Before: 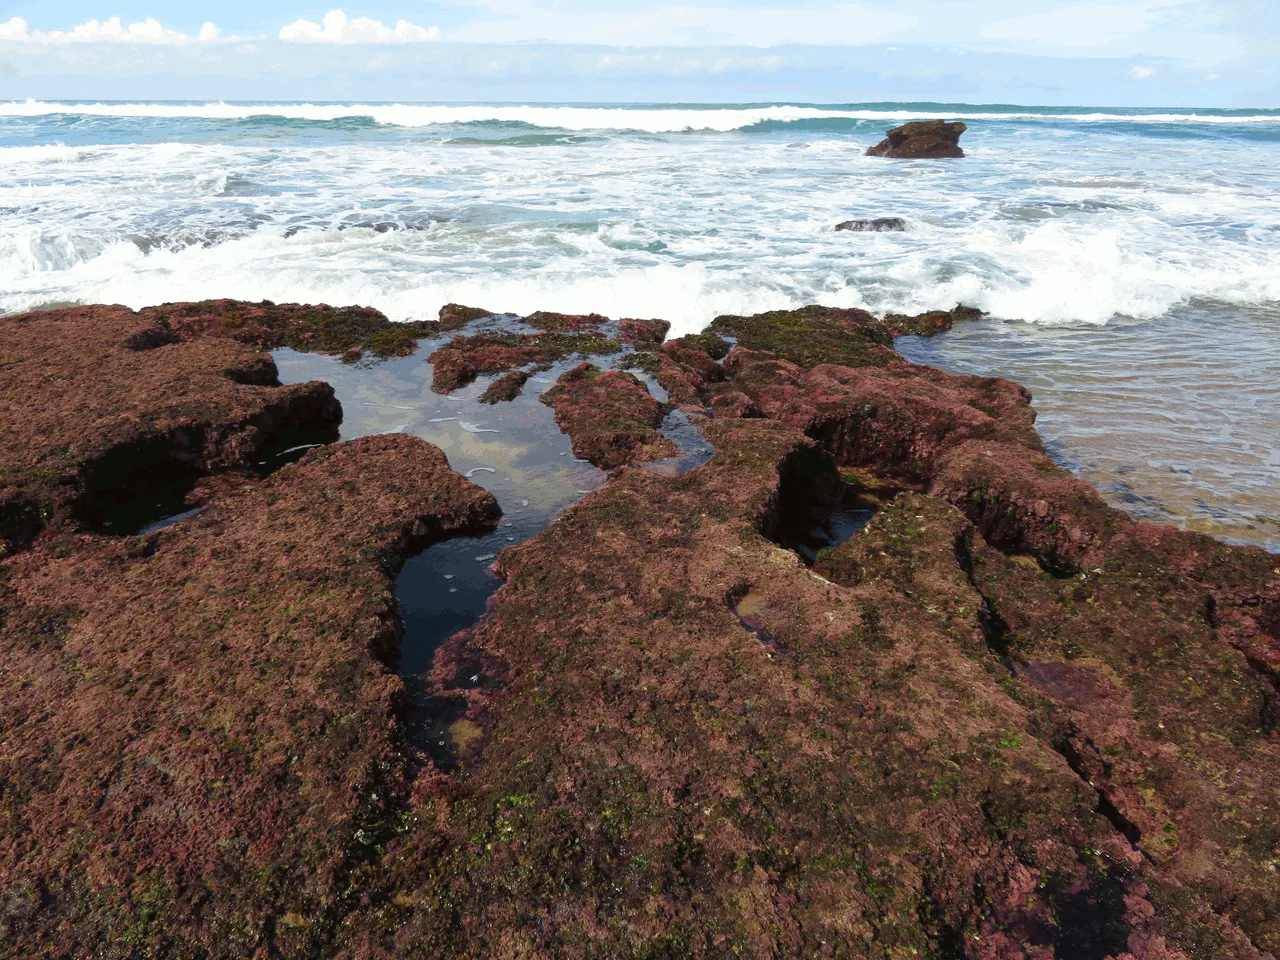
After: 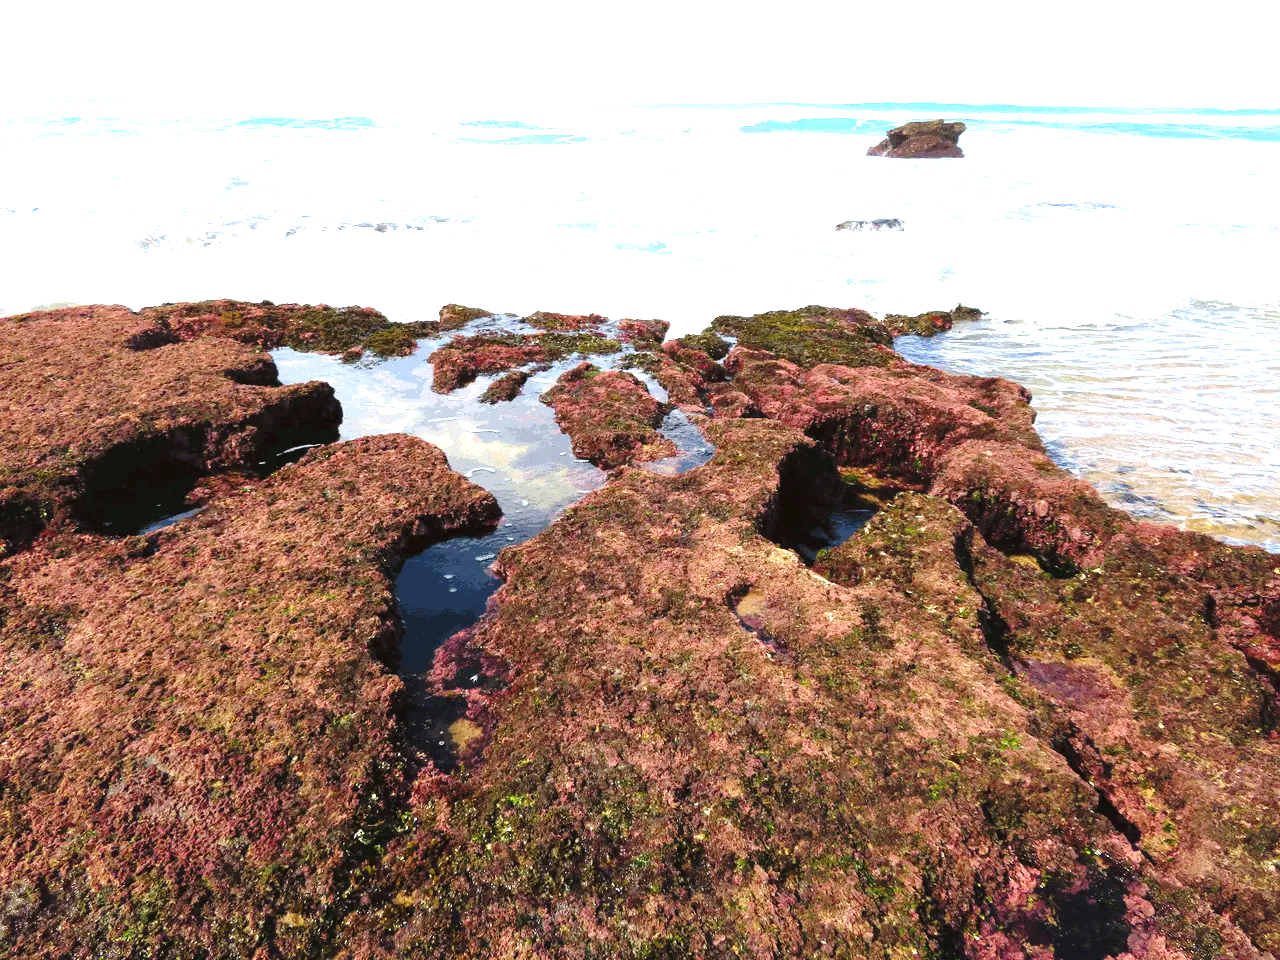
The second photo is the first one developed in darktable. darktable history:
exposure: black level correction 0, exposure 1.625 EV, compensate exposure bias true, compensate highlight preservation false
base curve: curves: ch0 [(0, 0) (0.073, 0.04) (0.157, 0.139) (0.492, 0.492) (0.758, 0.758) (1, 1)], preserve colors none
